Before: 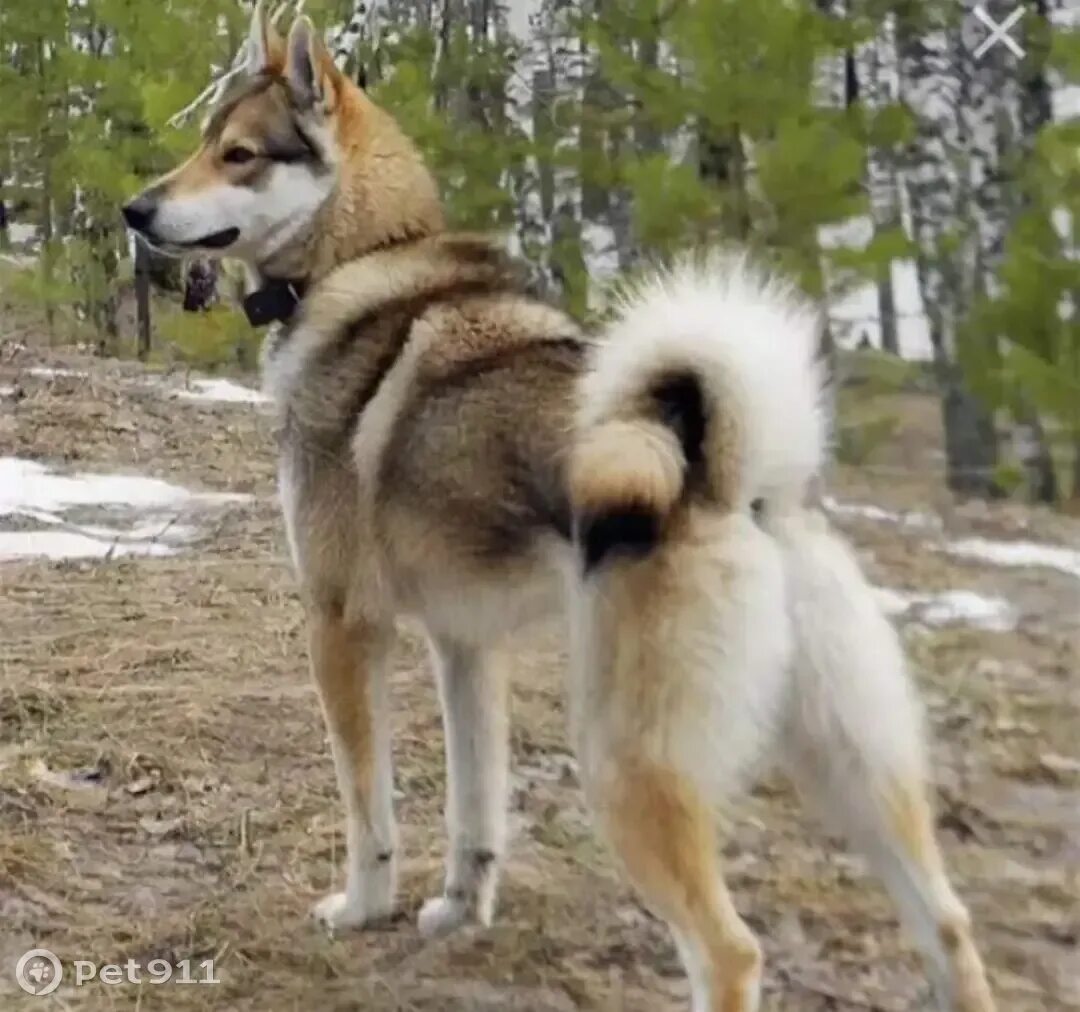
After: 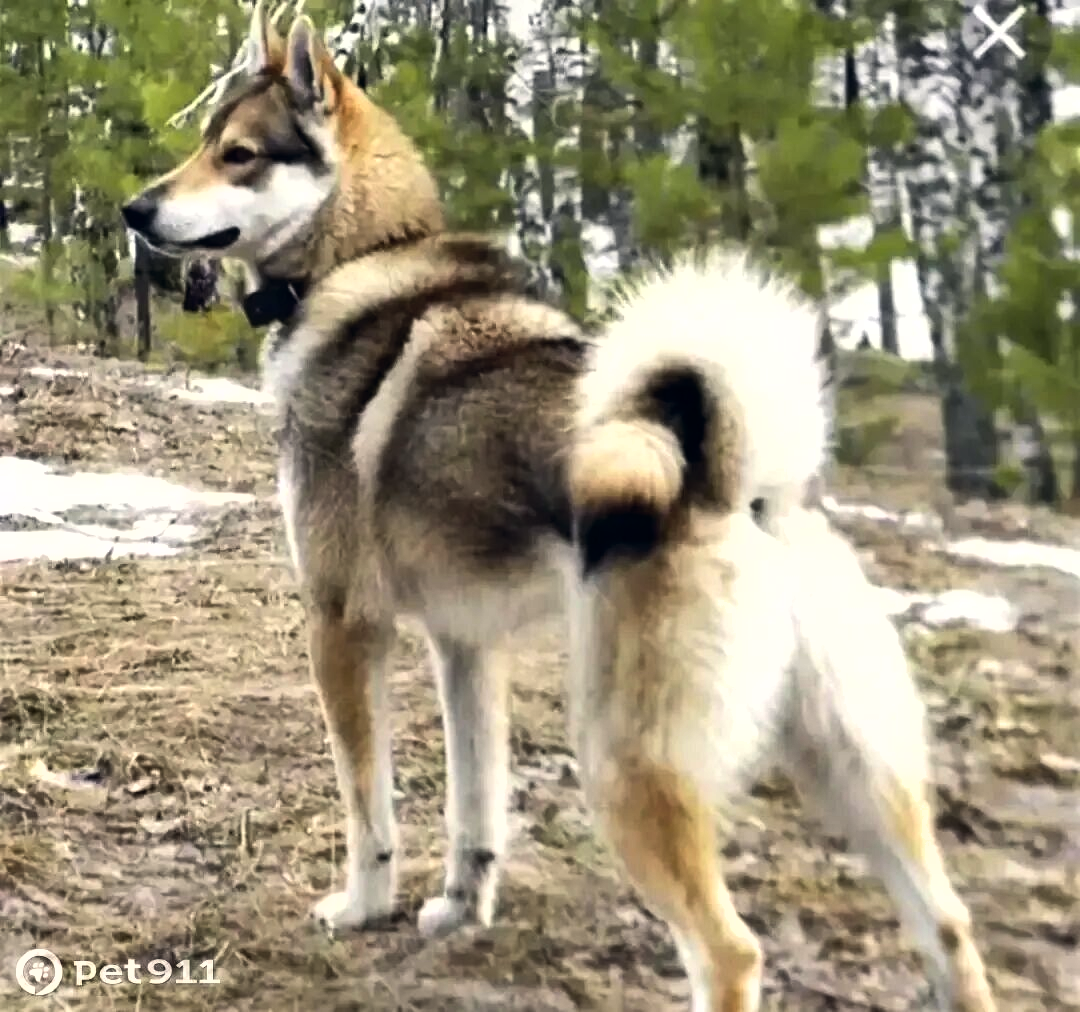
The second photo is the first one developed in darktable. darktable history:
color correction: highlights a* 0.482, highlights b* 2.71, shadows a* -1.36, shadows b* -4.21
tone equalizer: -8 EV -1.09 EV, -7 EV -1.04 EV, -6 EV -0.864 EV, -5 EV -0.566 EV, -3 EV 0.571 EV, -2 EV 0.883 EV, -1 EV 0.987 EV, +0 EV 1.06 EV, edges refinement/feathering 500, mask exposure compensation -1.57 EV, preserve details no
shadows and highlights: soften with gaussian
